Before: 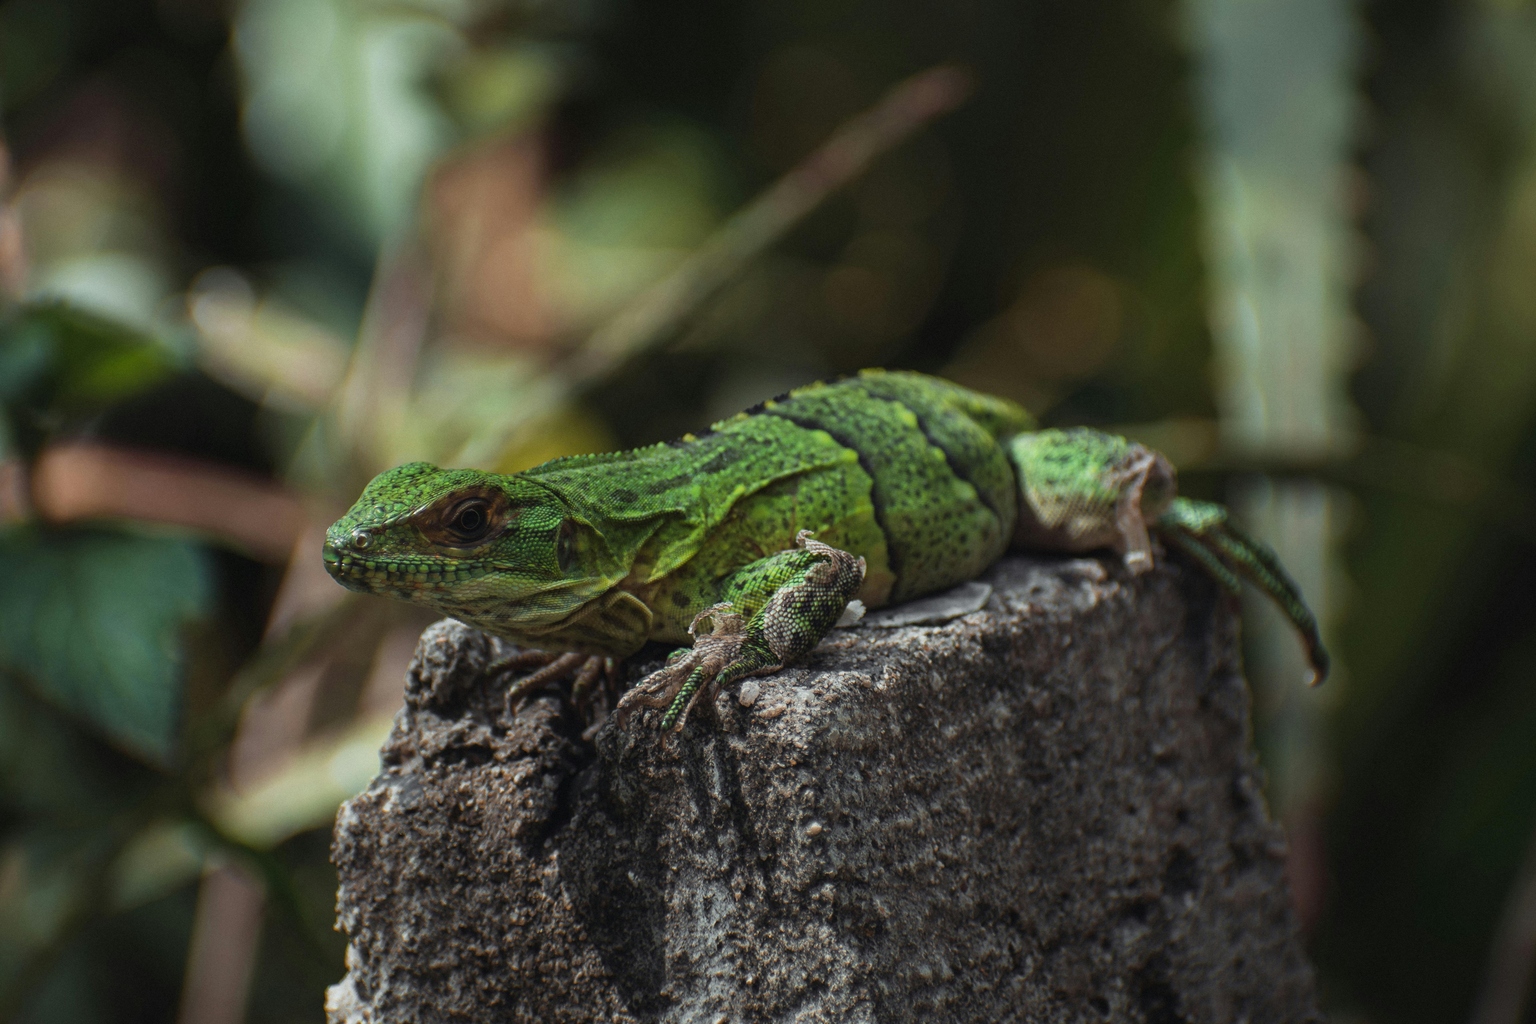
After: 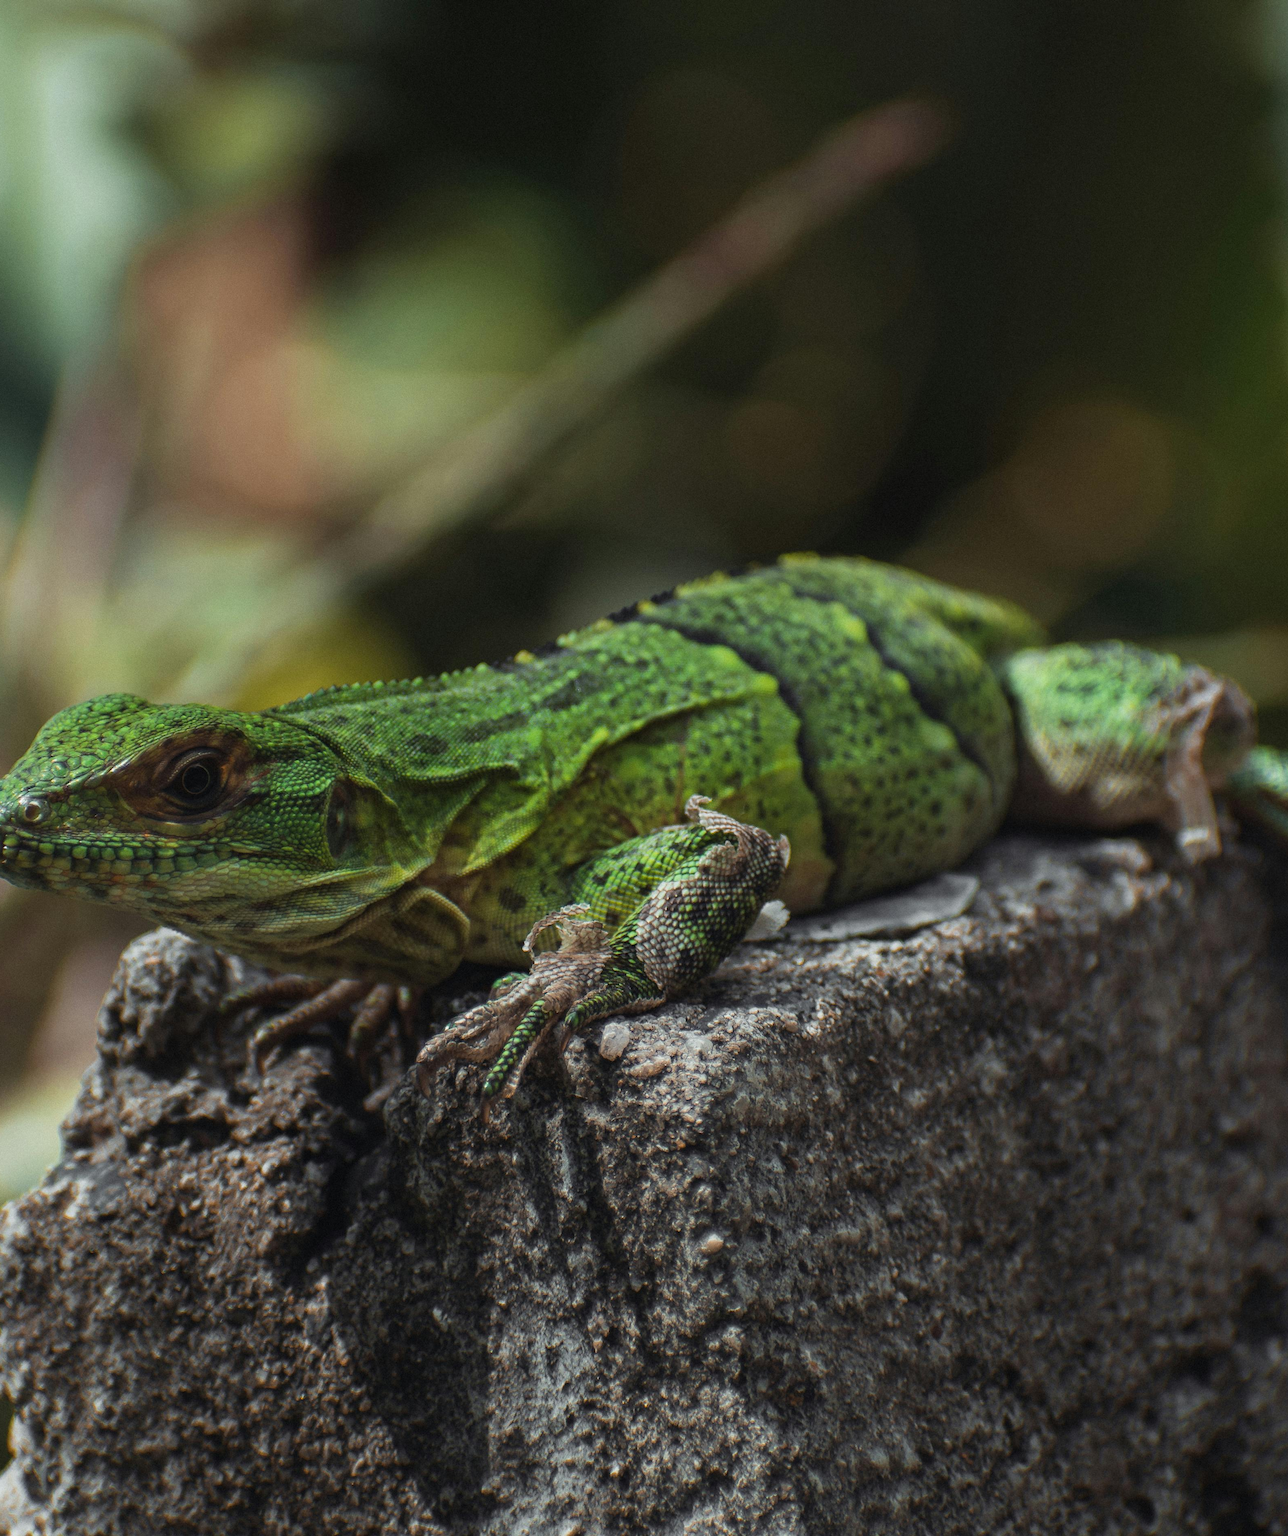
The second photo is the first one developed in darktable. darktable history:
crop: left 22.132%, right 21.975%, bottom 0.005%
